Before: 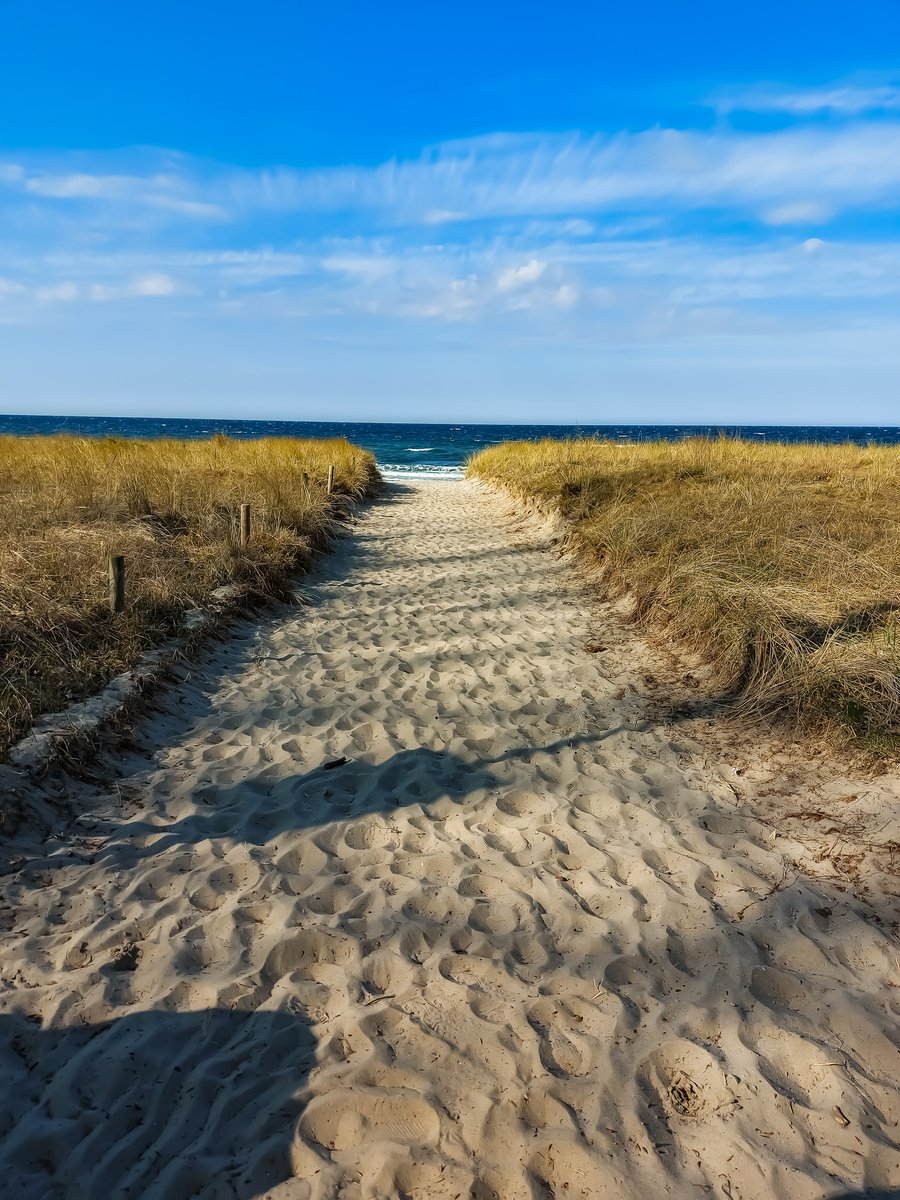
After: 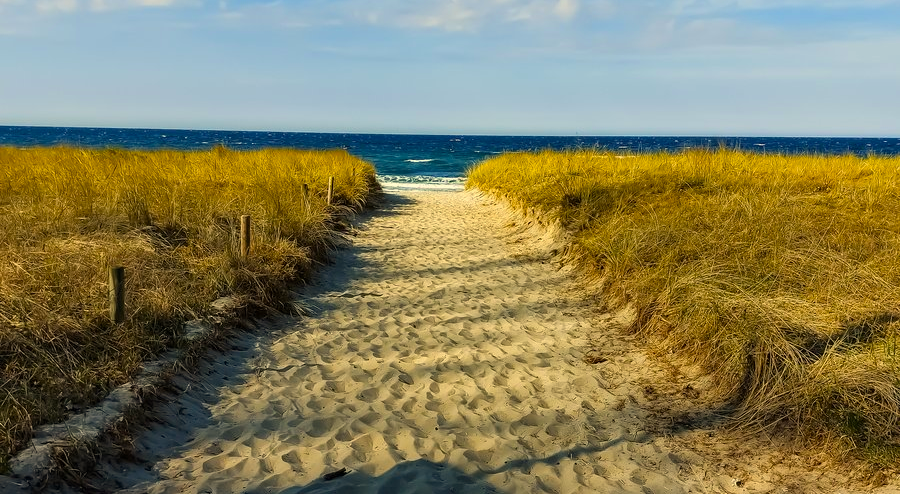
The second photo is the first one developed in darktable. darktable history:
crop and rotate: top 24.099%, bottom 34.679%
color balance rgb: perceptual saturation grading › global saturation 16.595%, global vibrance 20%
color correction: highlights a* 2.53, highlights b* 23.12
